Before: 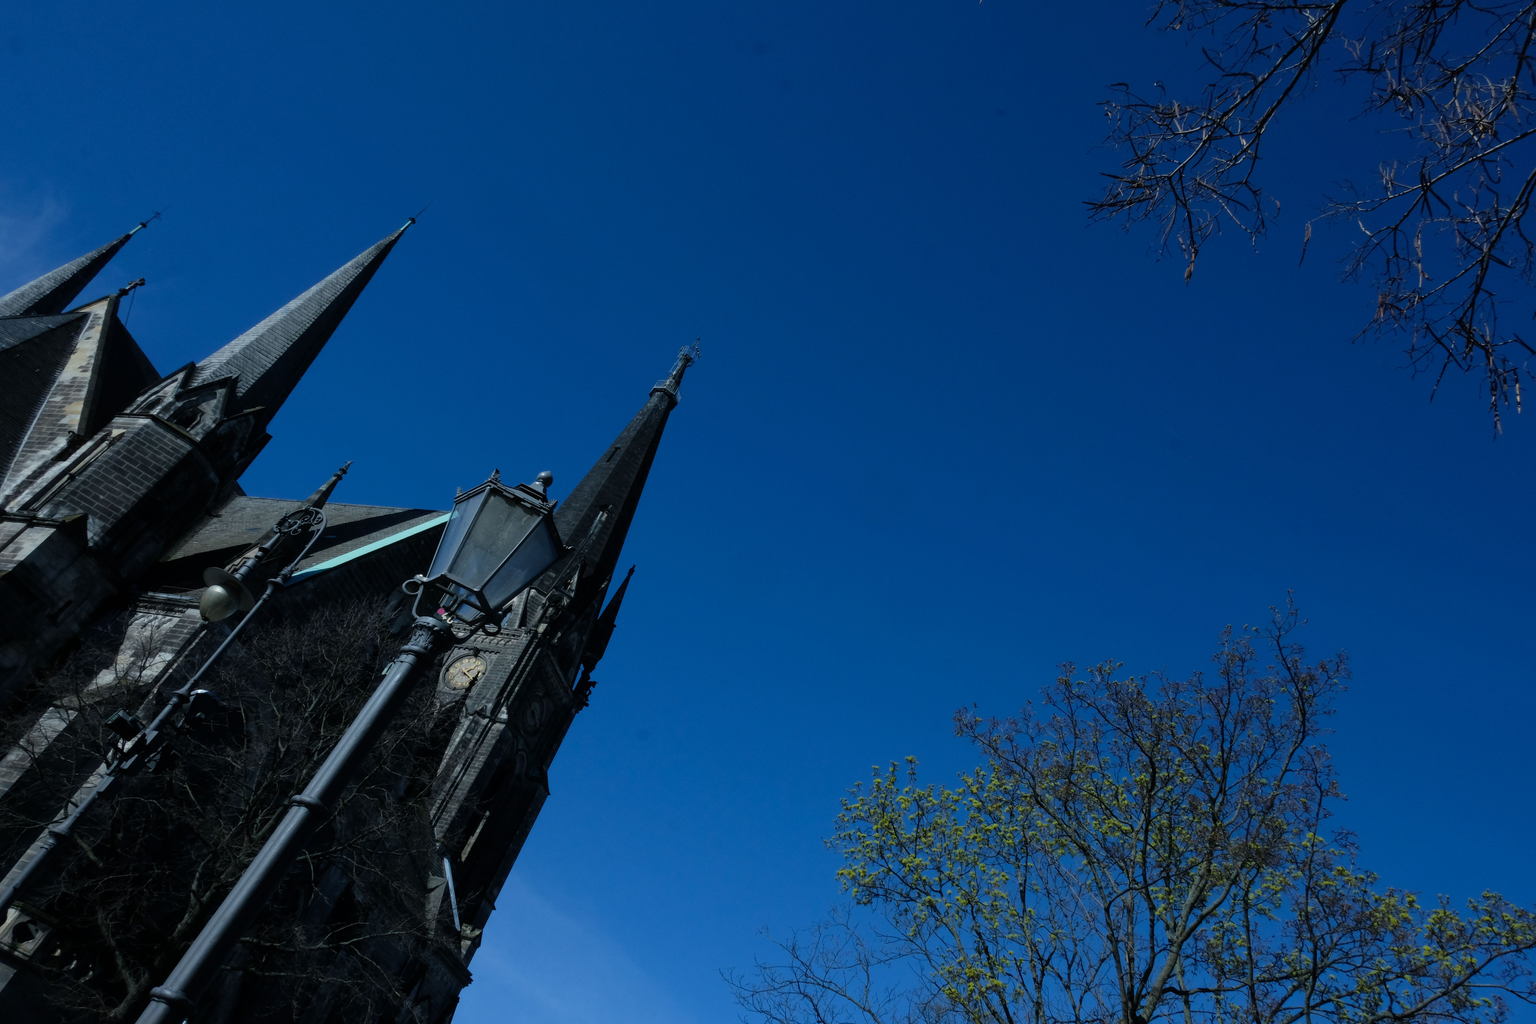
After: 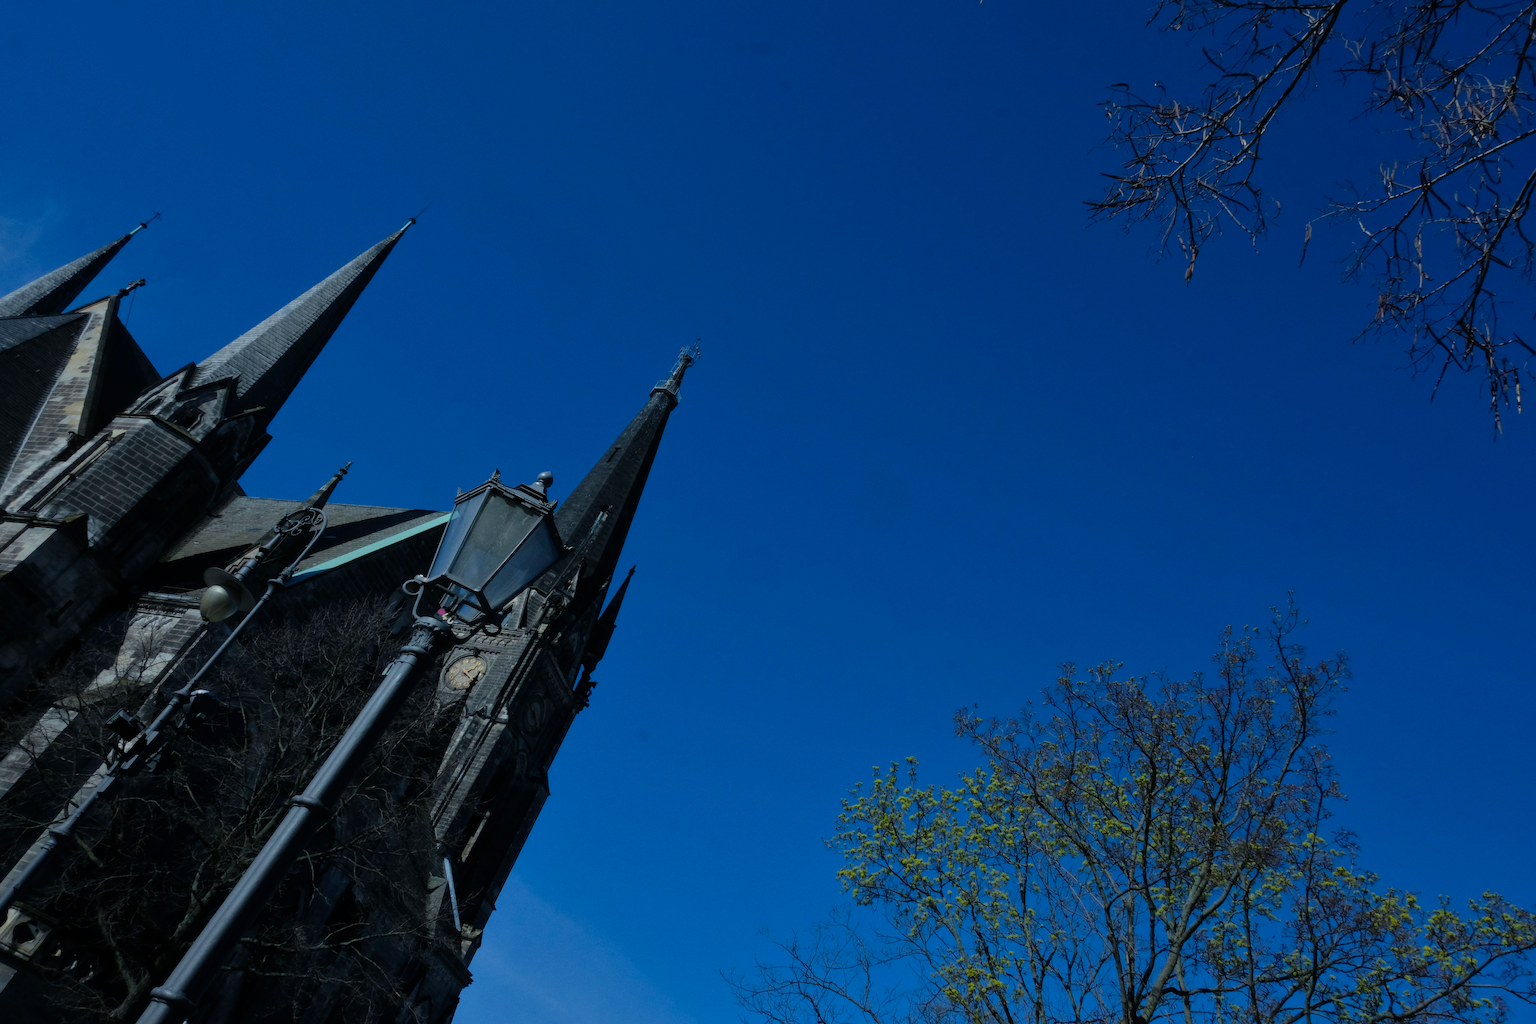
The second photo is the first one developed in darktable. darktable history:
contrast brightness saturation: saturation 0.13
tone equalizer: -8 EV -0.002 EV, -7 EV 0.005 EV, -6 EV -0.008 EV, -5 EV 0.007 EV, -4 EV -0.042 EV, -3 EV -0.233 EV, -2 EV -0.662 EV, -1 EV -0.983 EV, +0 EV -0.969 EV, smoothing diameter 2%, edges refinement/feathering 20, mask exposure compensation -1.57 EV, filter diffusion 5
grain: coarseness 0.09 ISO, strength 10%
